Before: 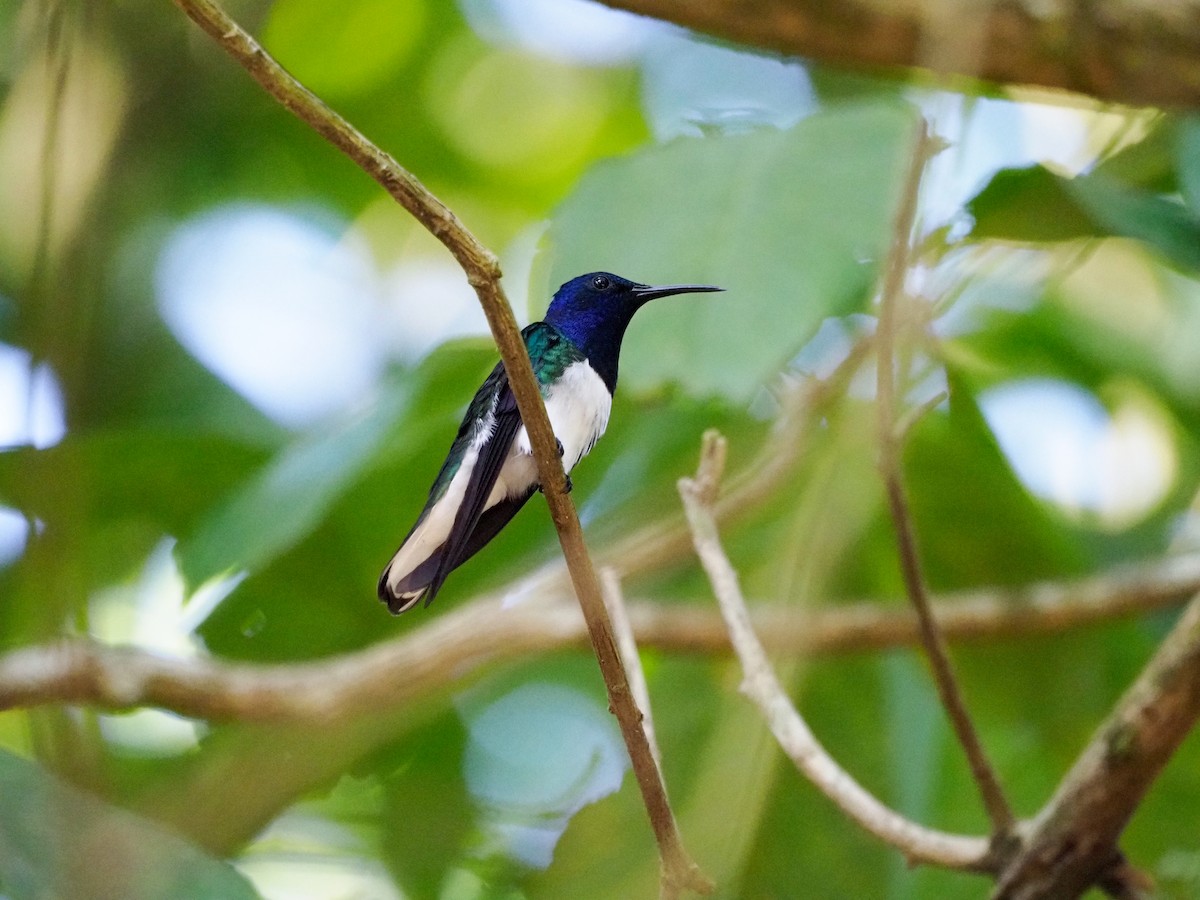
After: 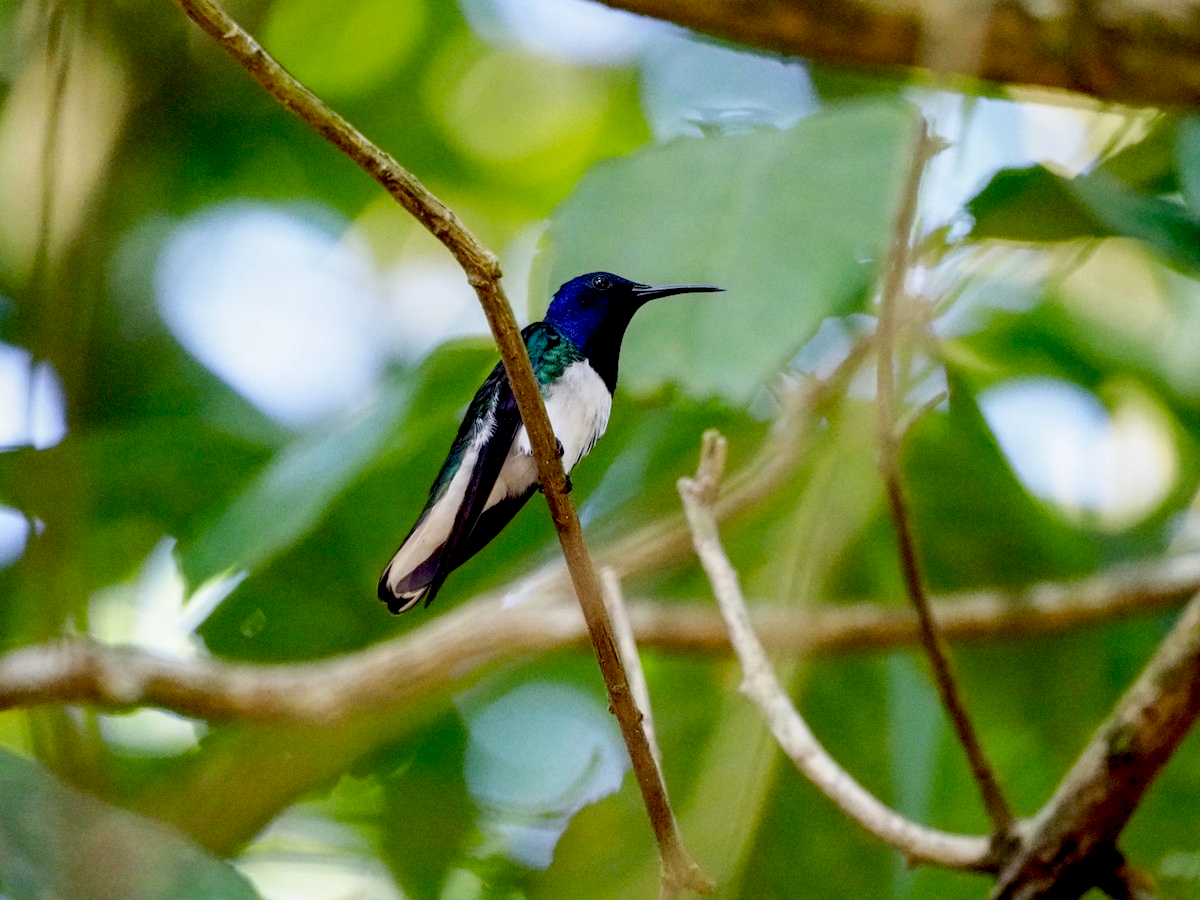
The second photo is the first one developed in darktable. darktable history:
exposure: black level correction 0.028, exposure -0.077 EV, compensate highlight preservation false
local contrast: on, module defaults
